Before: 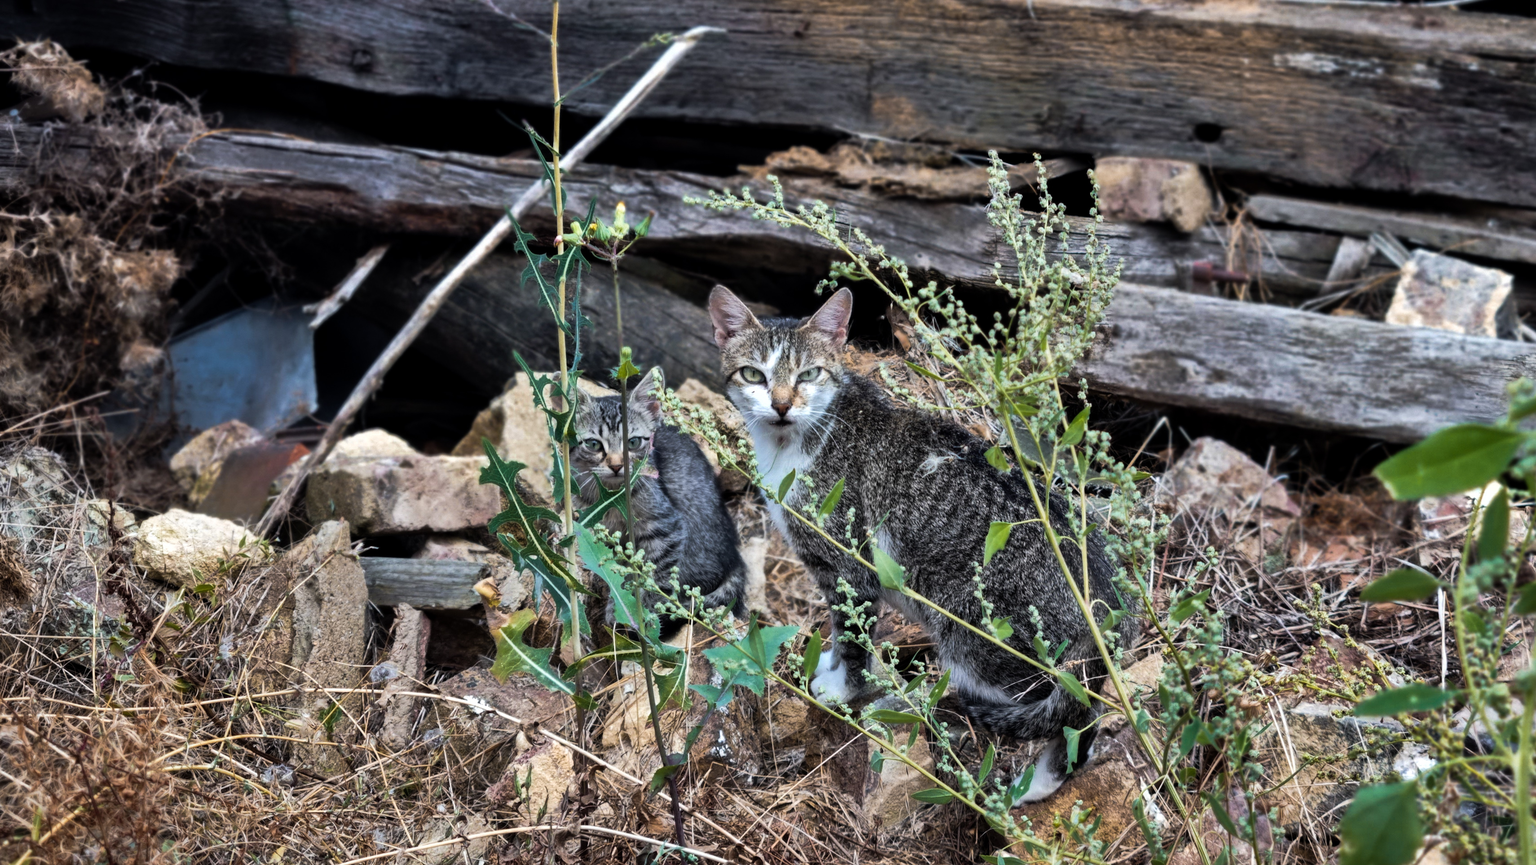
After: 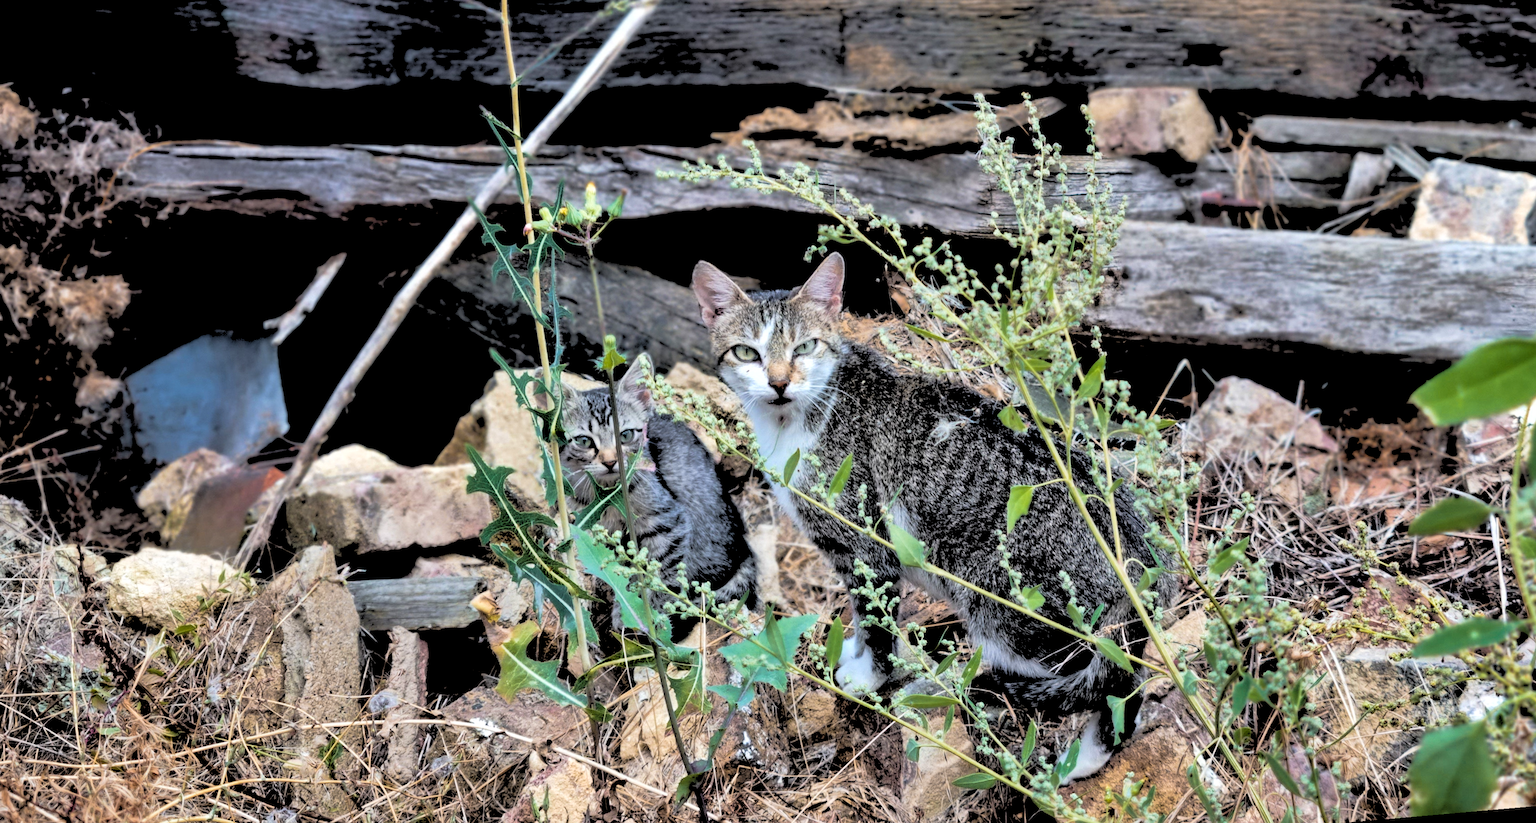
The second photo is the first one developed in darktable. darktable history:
rgb levels: levels [[0.027, 0.429, 0.996], [0, 0.5, 1], [0, 0.5, 1]]
rotate and perspective: rotation -5°, crop left 0.05, crop right 0.952, crop top 0.11, crop bottom 0.89
